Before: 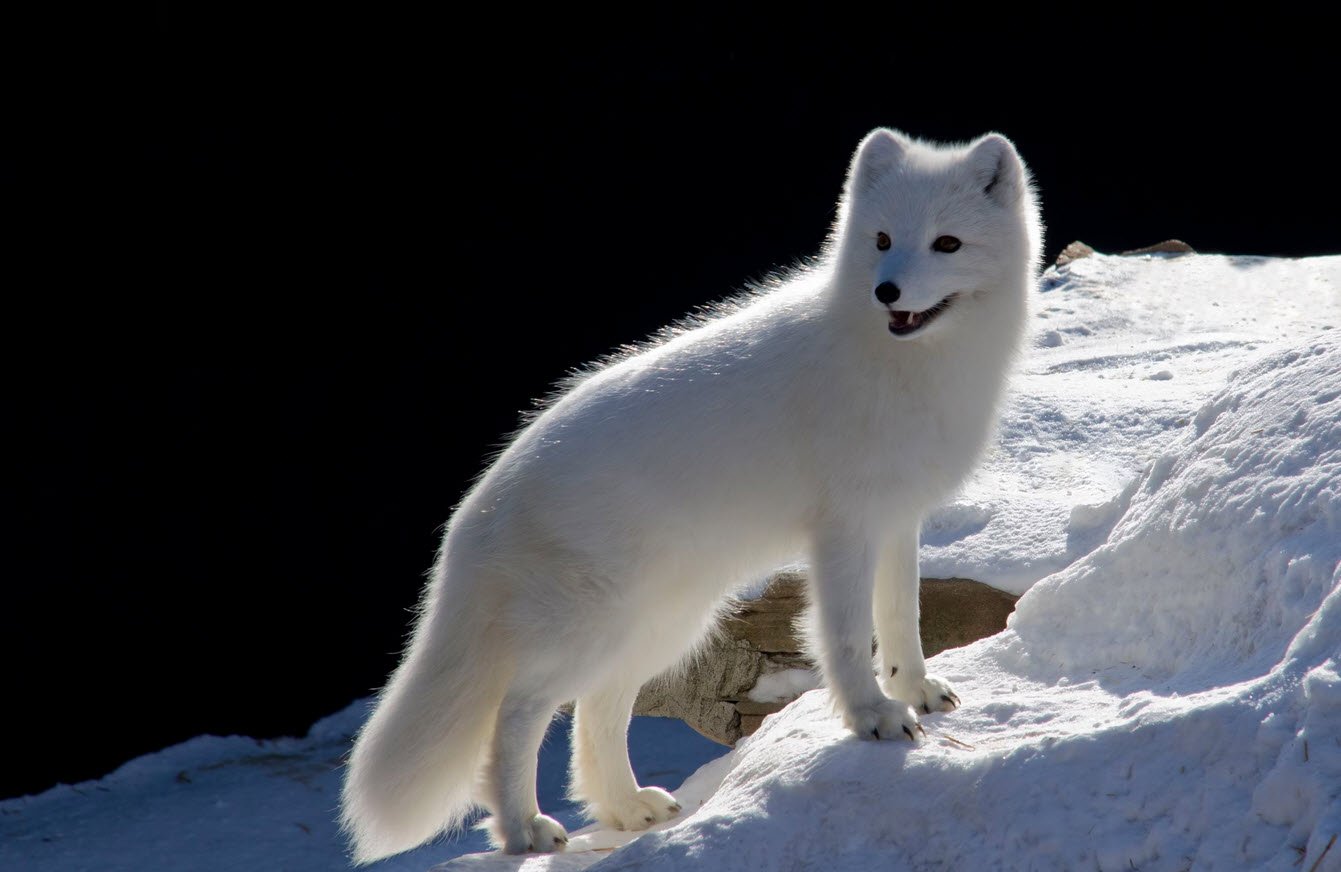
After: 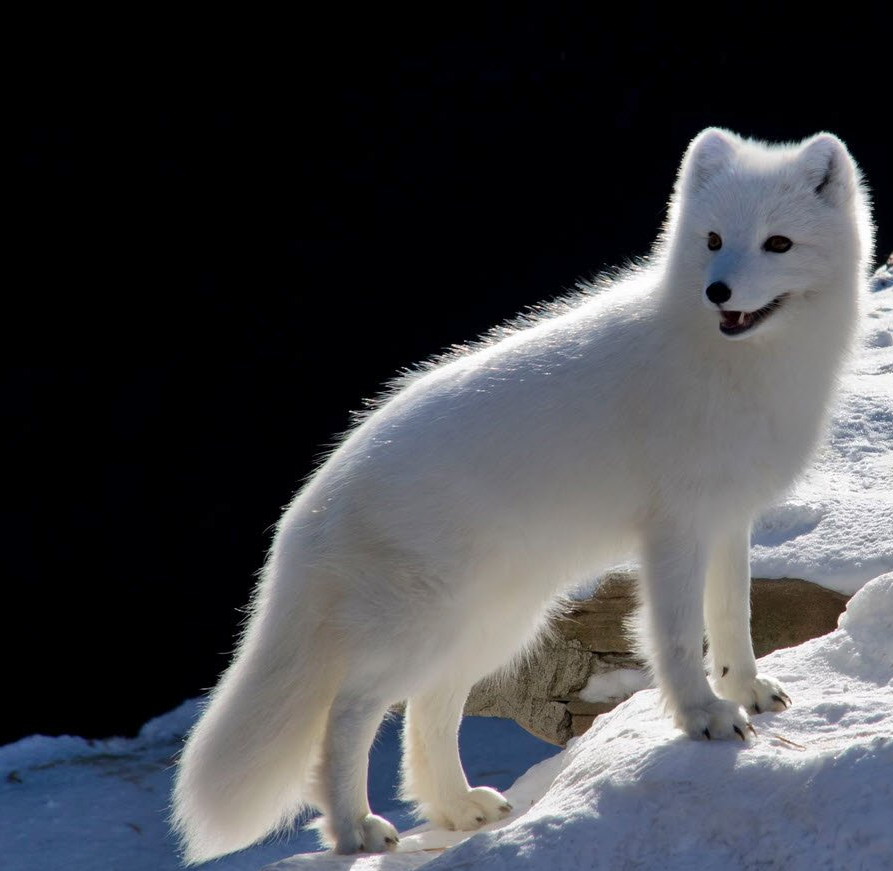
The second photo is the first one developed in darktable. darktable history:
crop and rotate: left 12.648%, right 20.685%
shadows and highlights: soften with gaussian
